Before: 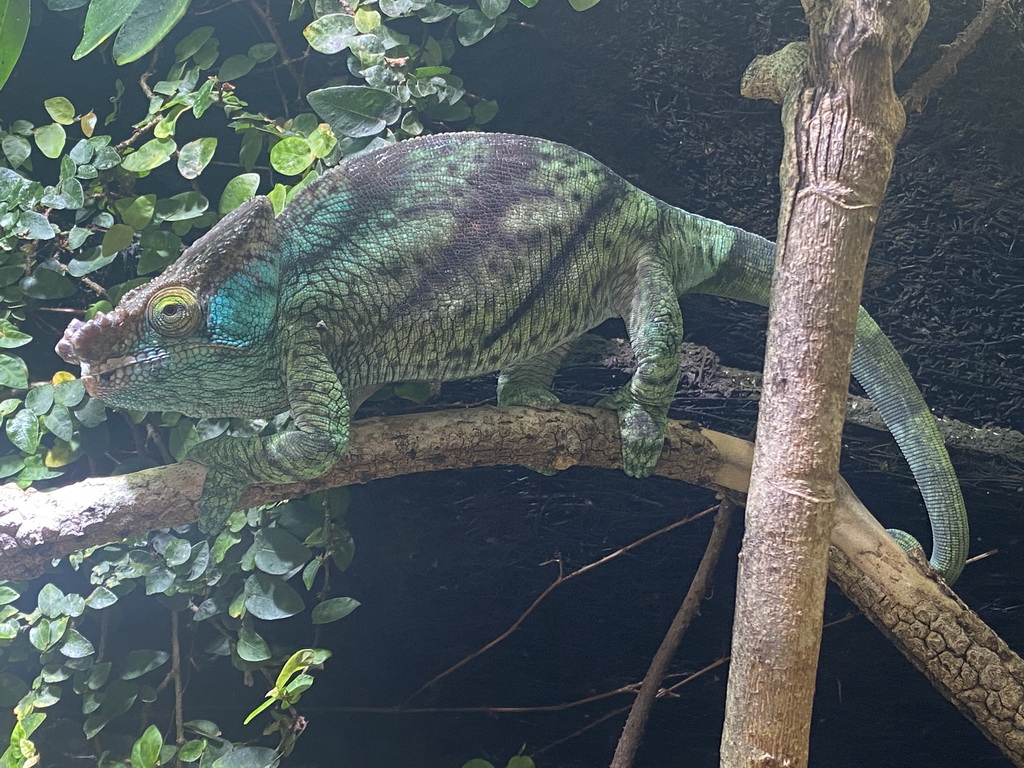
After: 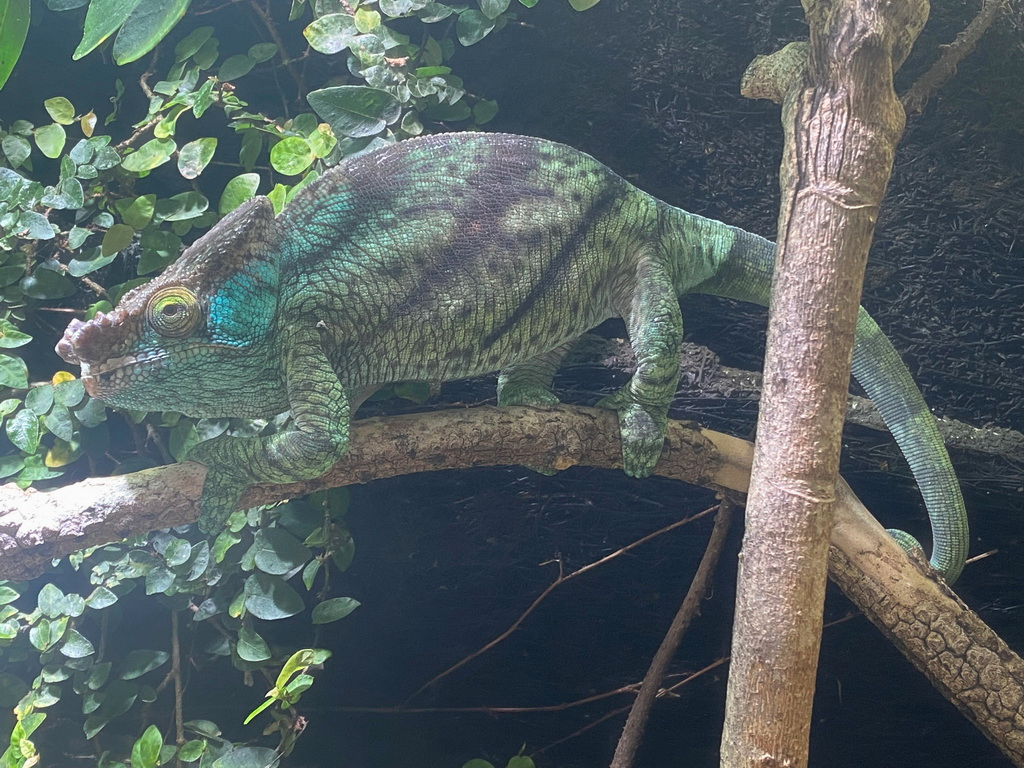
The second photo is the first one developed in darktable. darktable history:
haze removal: strength -0.096, compatibility mode true, adaptive false
